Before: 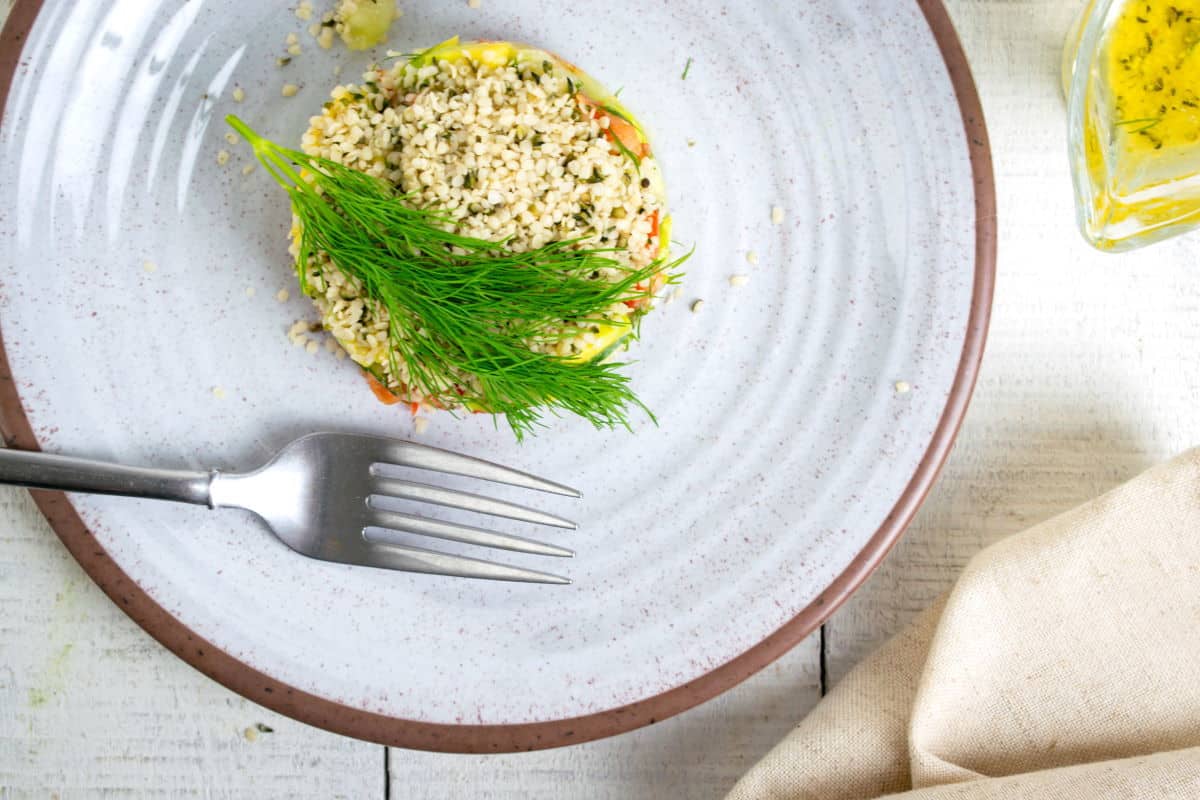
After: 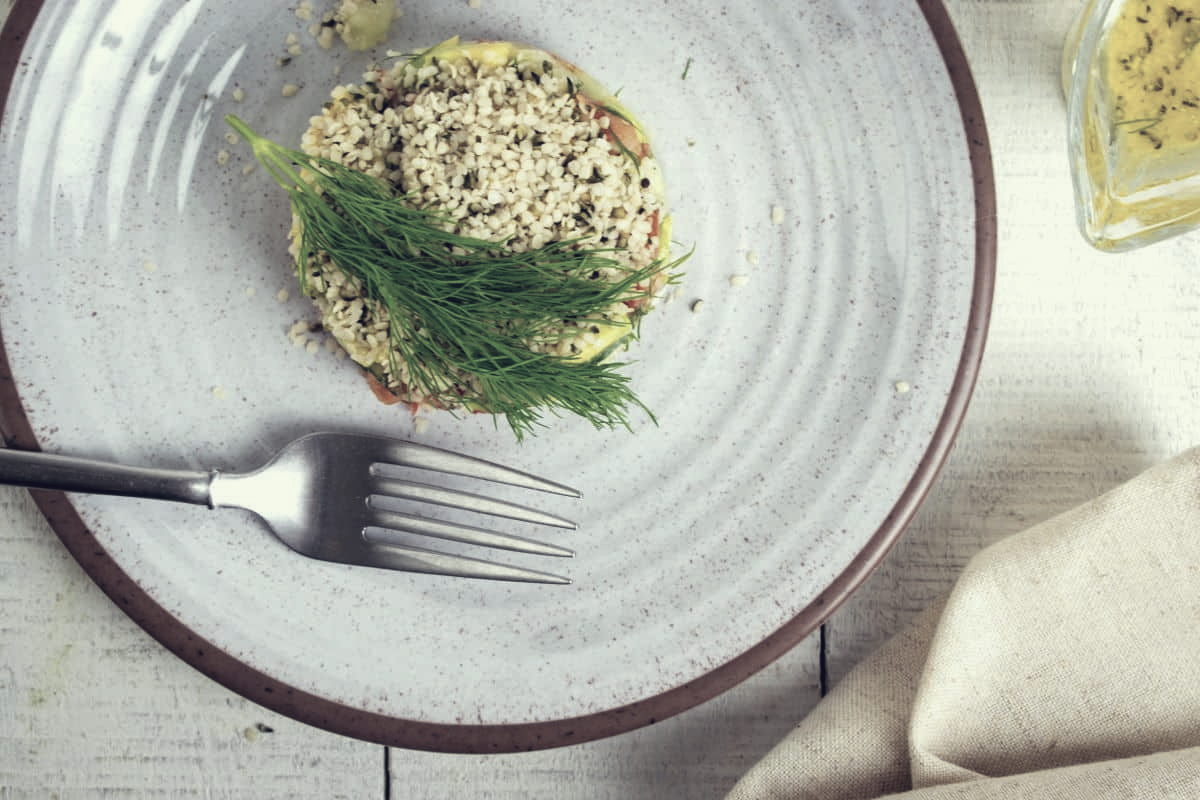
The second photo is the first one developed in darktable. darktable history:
color balance: lift [1.016, 0.983, 1, 1.017], gamma [0.78, 1.018, 1.043, 0.957], gain [0.786, 1.063, 0.937, 1.017], input saturation 118.26%, contrast 13.43%, contrast fulcrum 21.62%, output saturation 82.76%
color correction: highlights a* -20.17, highlights b* 20.27, shadows a* 20.03, shadows b* -20.46, saturation 0.43
